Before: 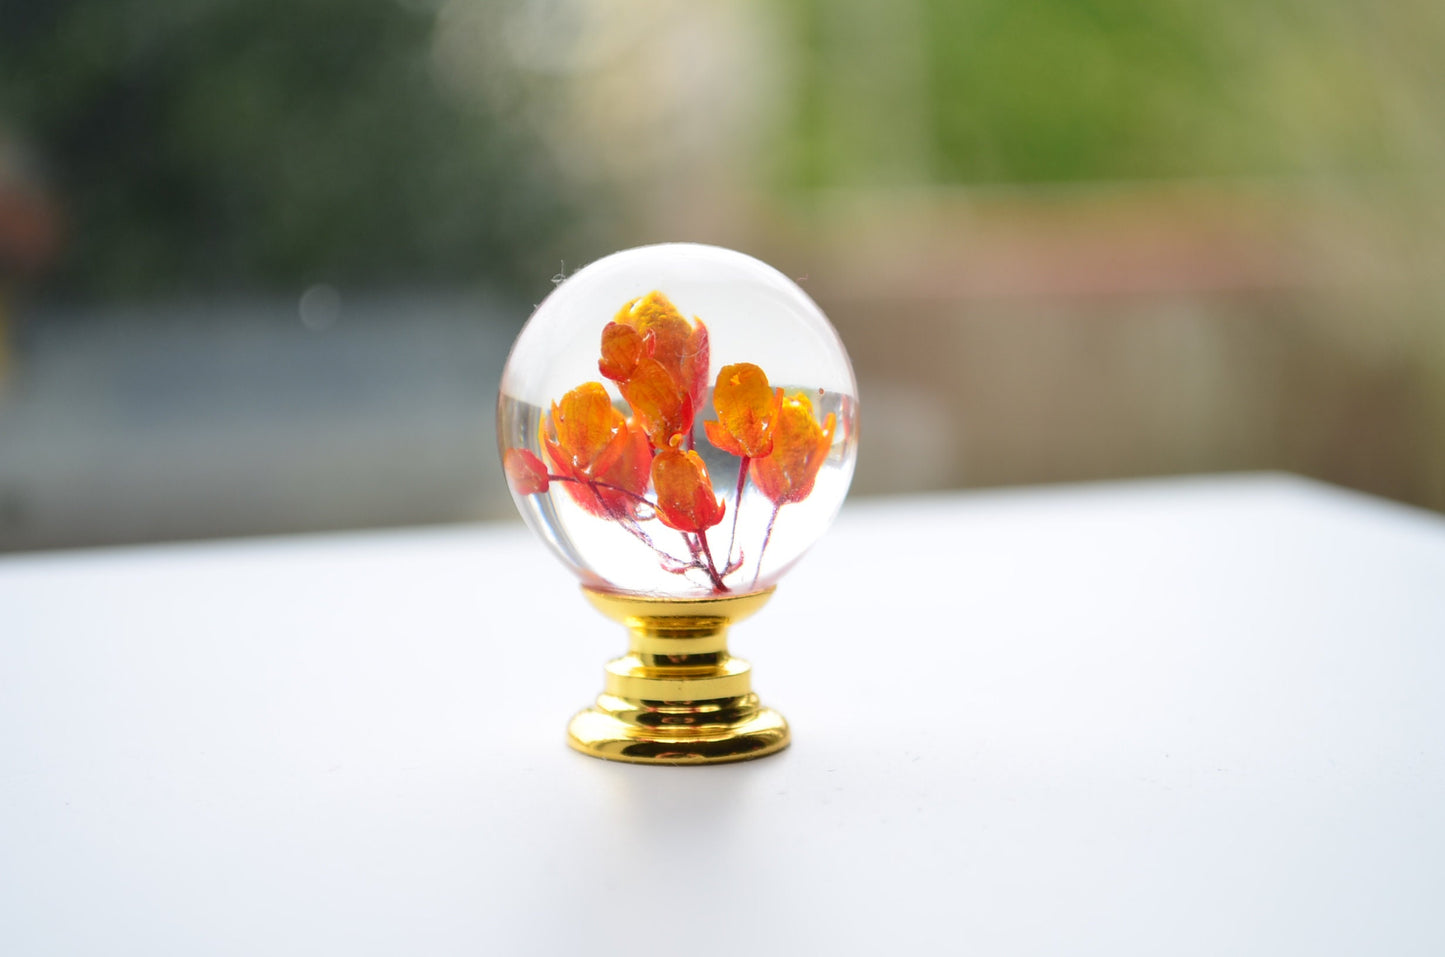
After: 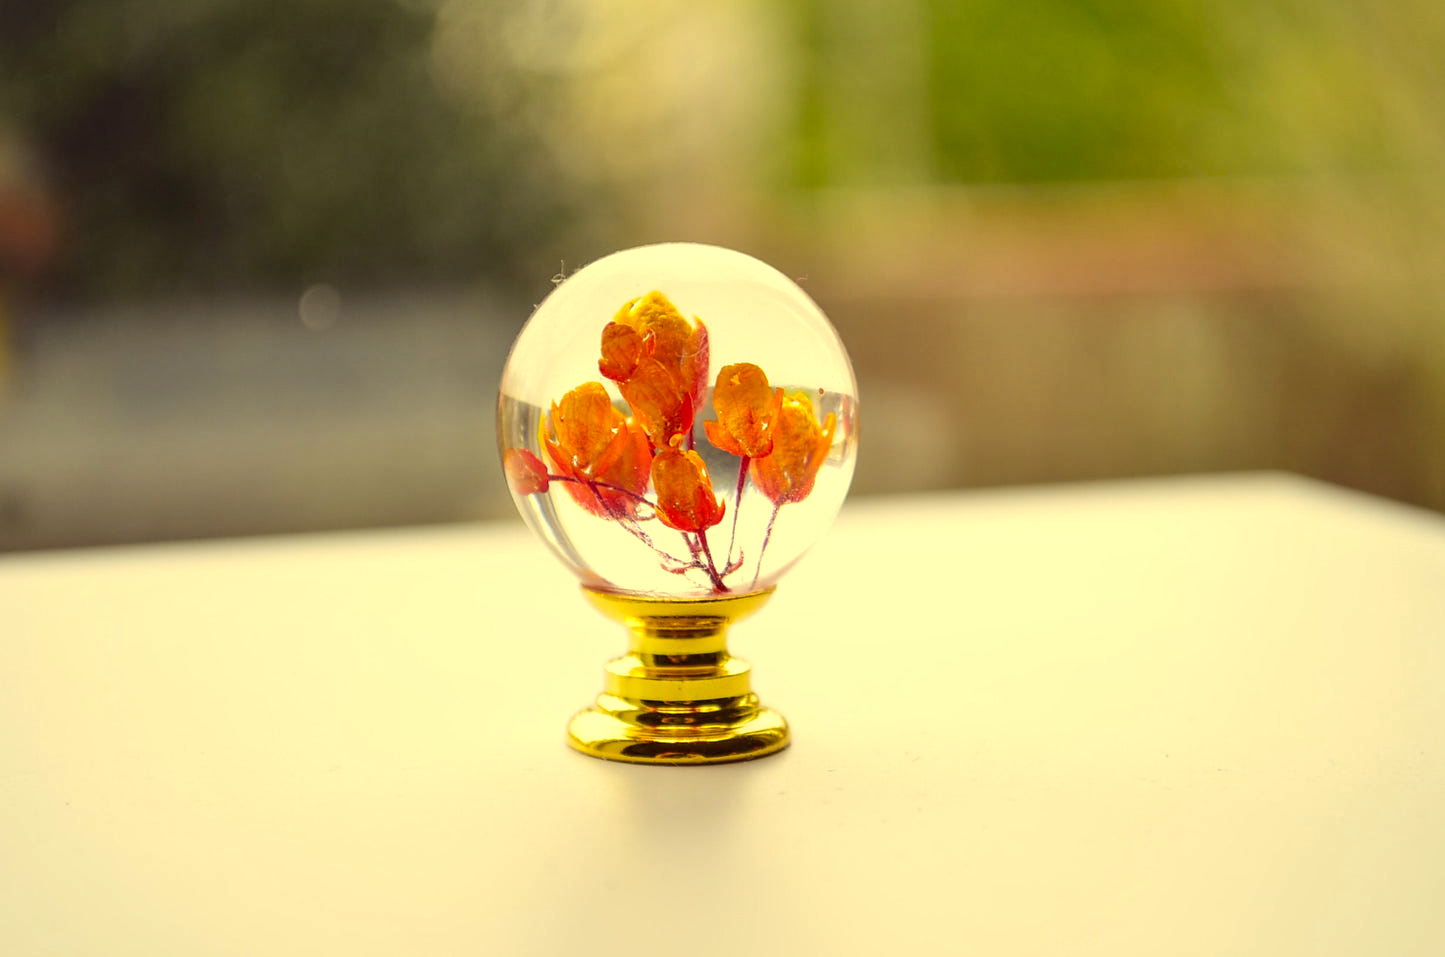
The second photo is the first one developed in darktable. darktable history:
color correction: highlights a* -0.613, highlights b* 39.58, shadows a* 9.72, shadows b* -0.151
local contrast: detail 130%
sharpen: amount 0.213
